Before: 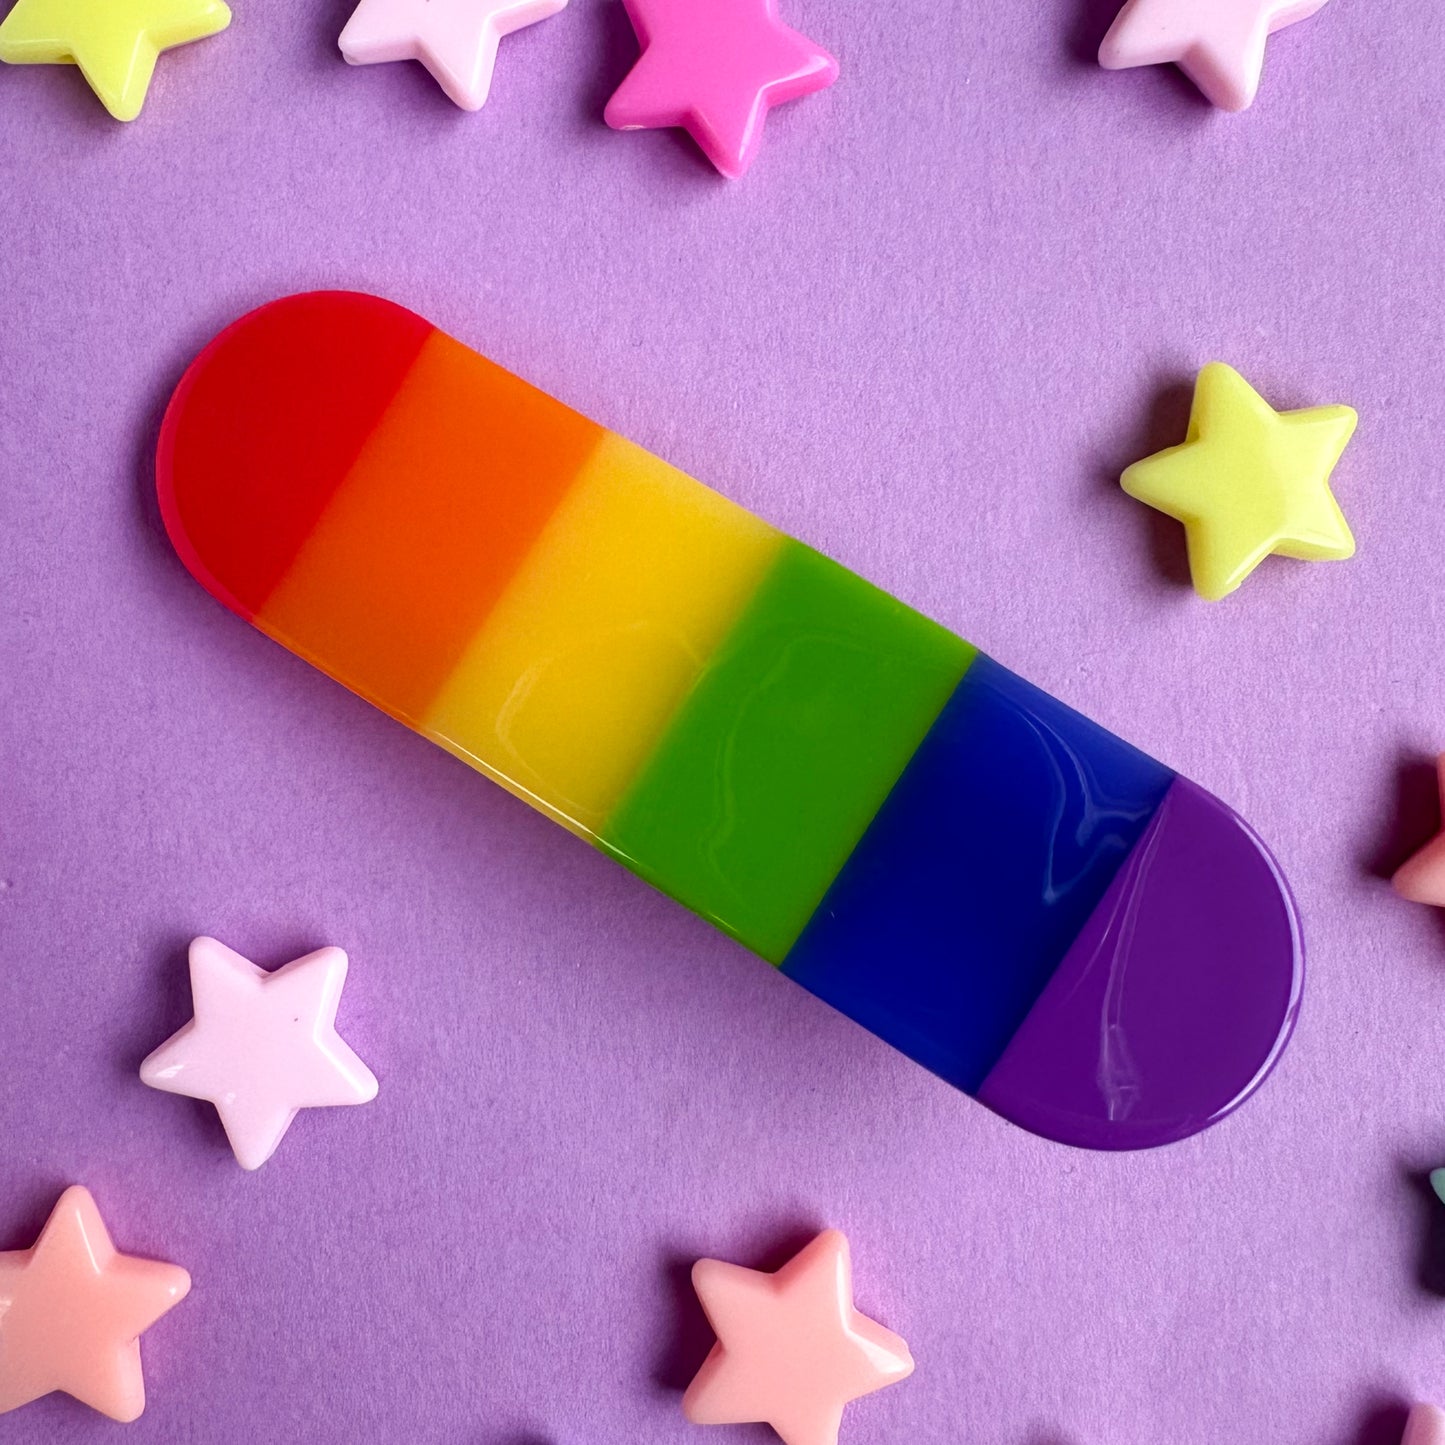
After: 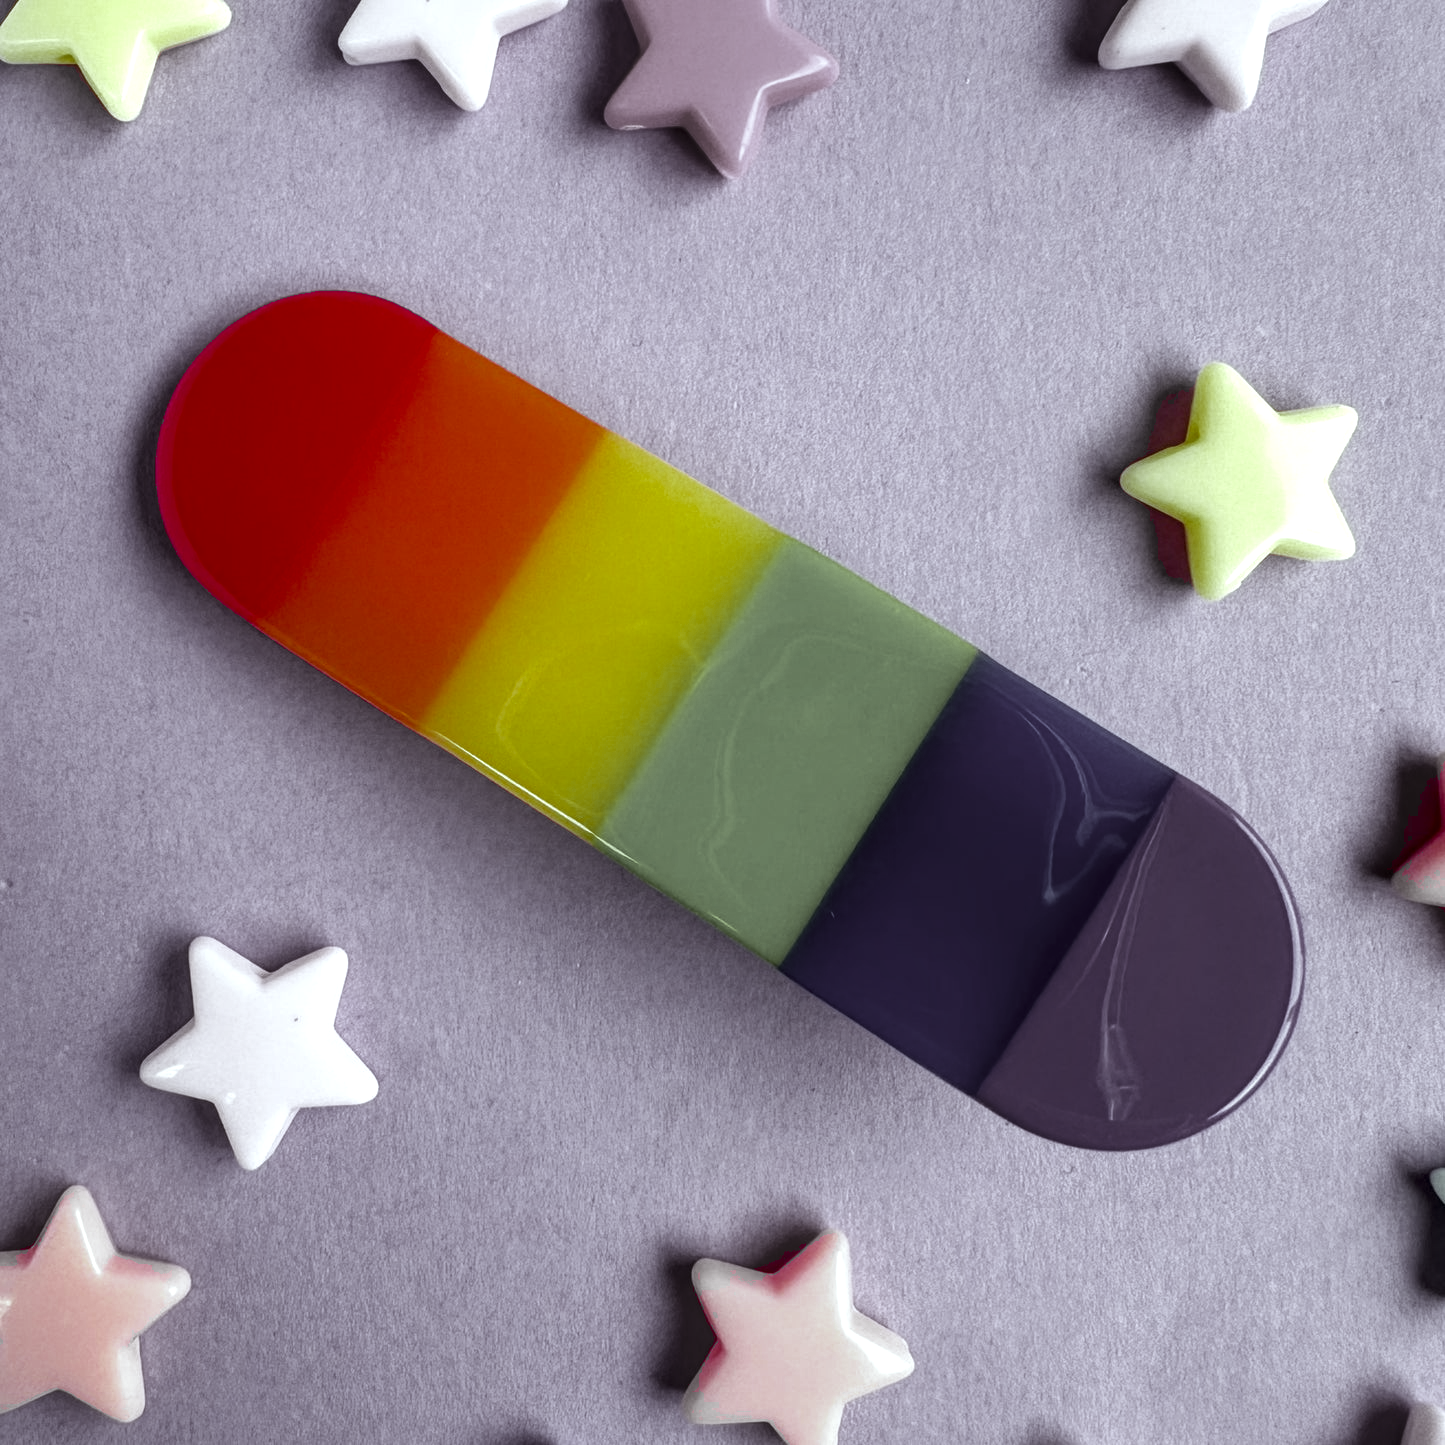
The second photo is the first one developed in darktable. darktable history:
local contrast: on, module defaults
color balance: mode lift, gamma, gain (sRGB), lift [0.997, 0.979, 1.021, 1.011], gamma [1, 1.084, 0.916, 0.998], gain [1, 0.87, 1.13, 1.101], contrast 4.55%, contrast fulcrum 38.24%, output saturation 104.09%
color zones: curves: ch0 [(0.004, 0.388) (0.125, 0.392) (0.25, 0.404) (0.375, 0.5) (0.5, 0.5) (0.625, 0.5) (0.75, 0.5) (0.875, 0.5)]; ch1 [(0, 0.5) (0.125, 0.5) (0.25, 0.5) (0.375, 0.124) (0.524, 0.124) (0.645, 0.128) (0.789, 0.132) (0.914, 0.096) (0.998, 0.068)]
